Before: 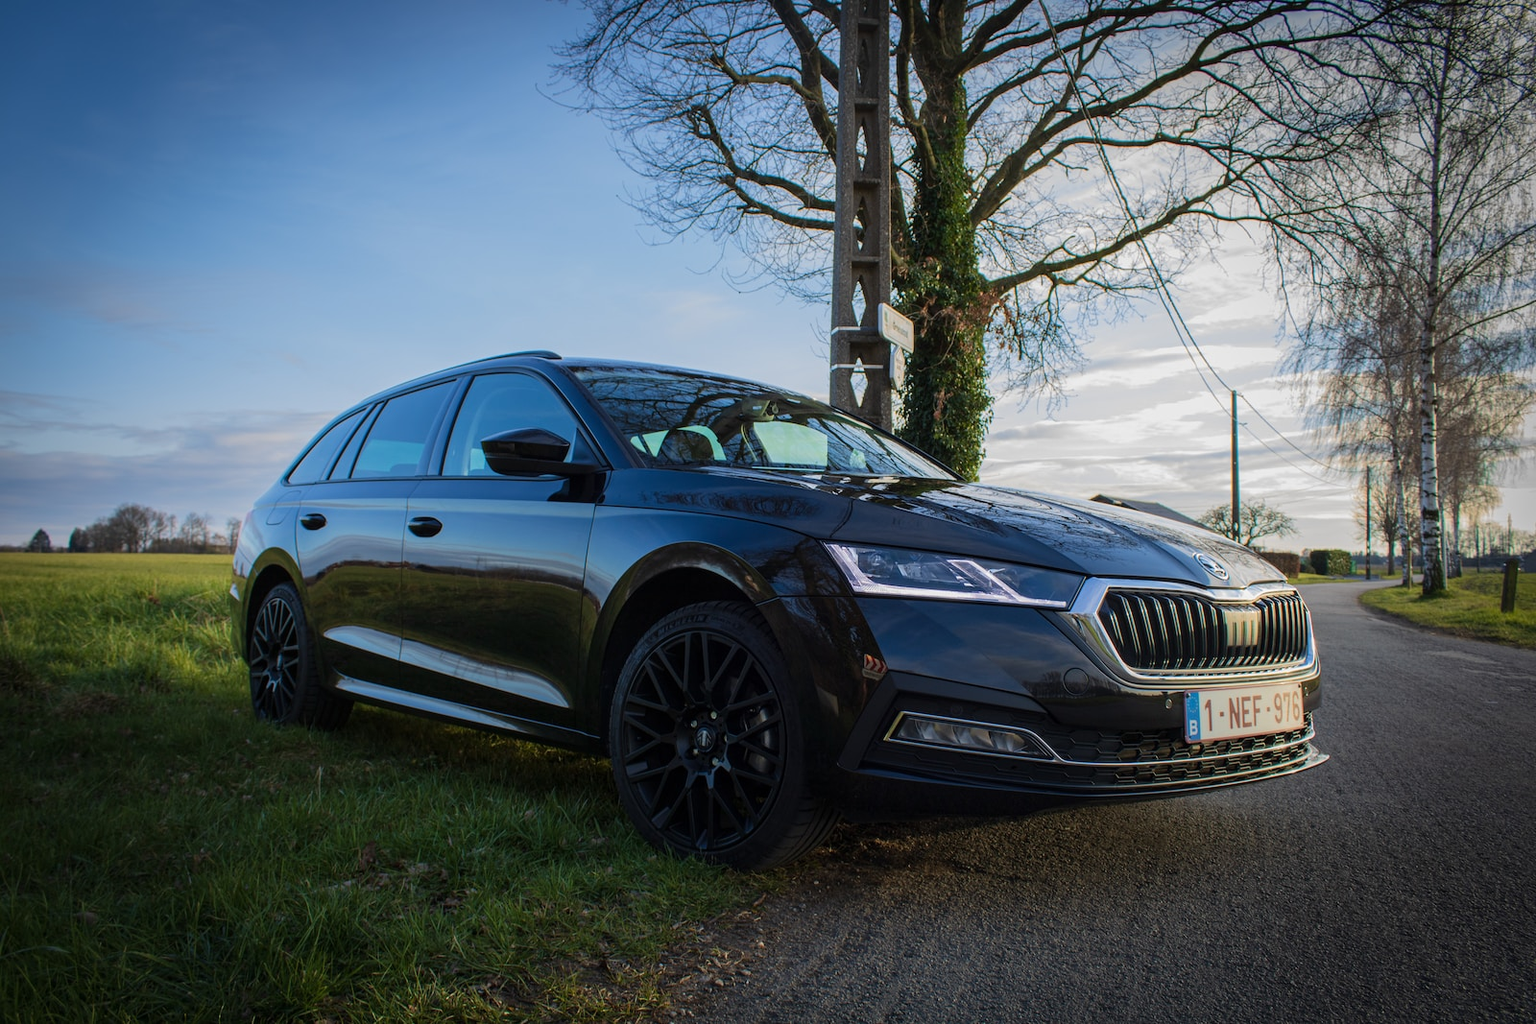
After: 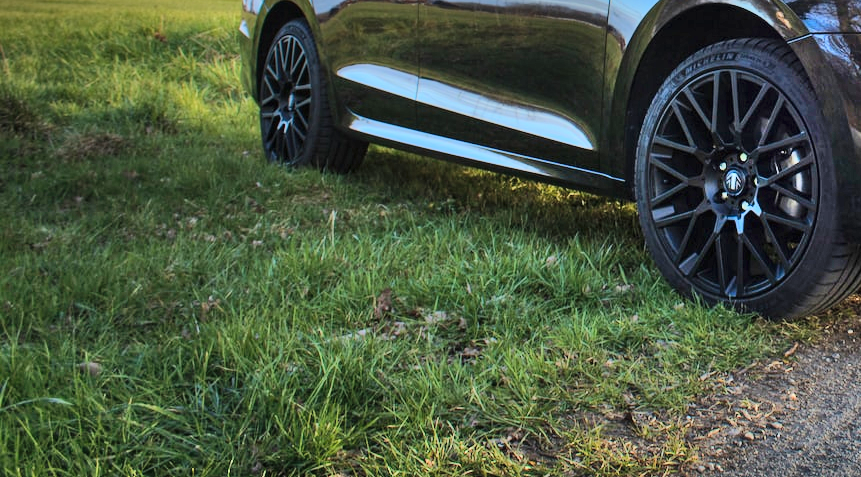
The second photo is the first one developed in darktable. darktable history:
shadows and highlights: shadows 75.62, highlights -25.75, soften with gaussian
tone equalizer: edges refinement/feathering 500, mask exposure compensation -1.57 EV, preserve details no
crop and rotate: top 55.11%, right 46.163%, bottom 0.102%
exposure: black level correction 0, exposure 0.696 EV, compensate highlight preservation false
